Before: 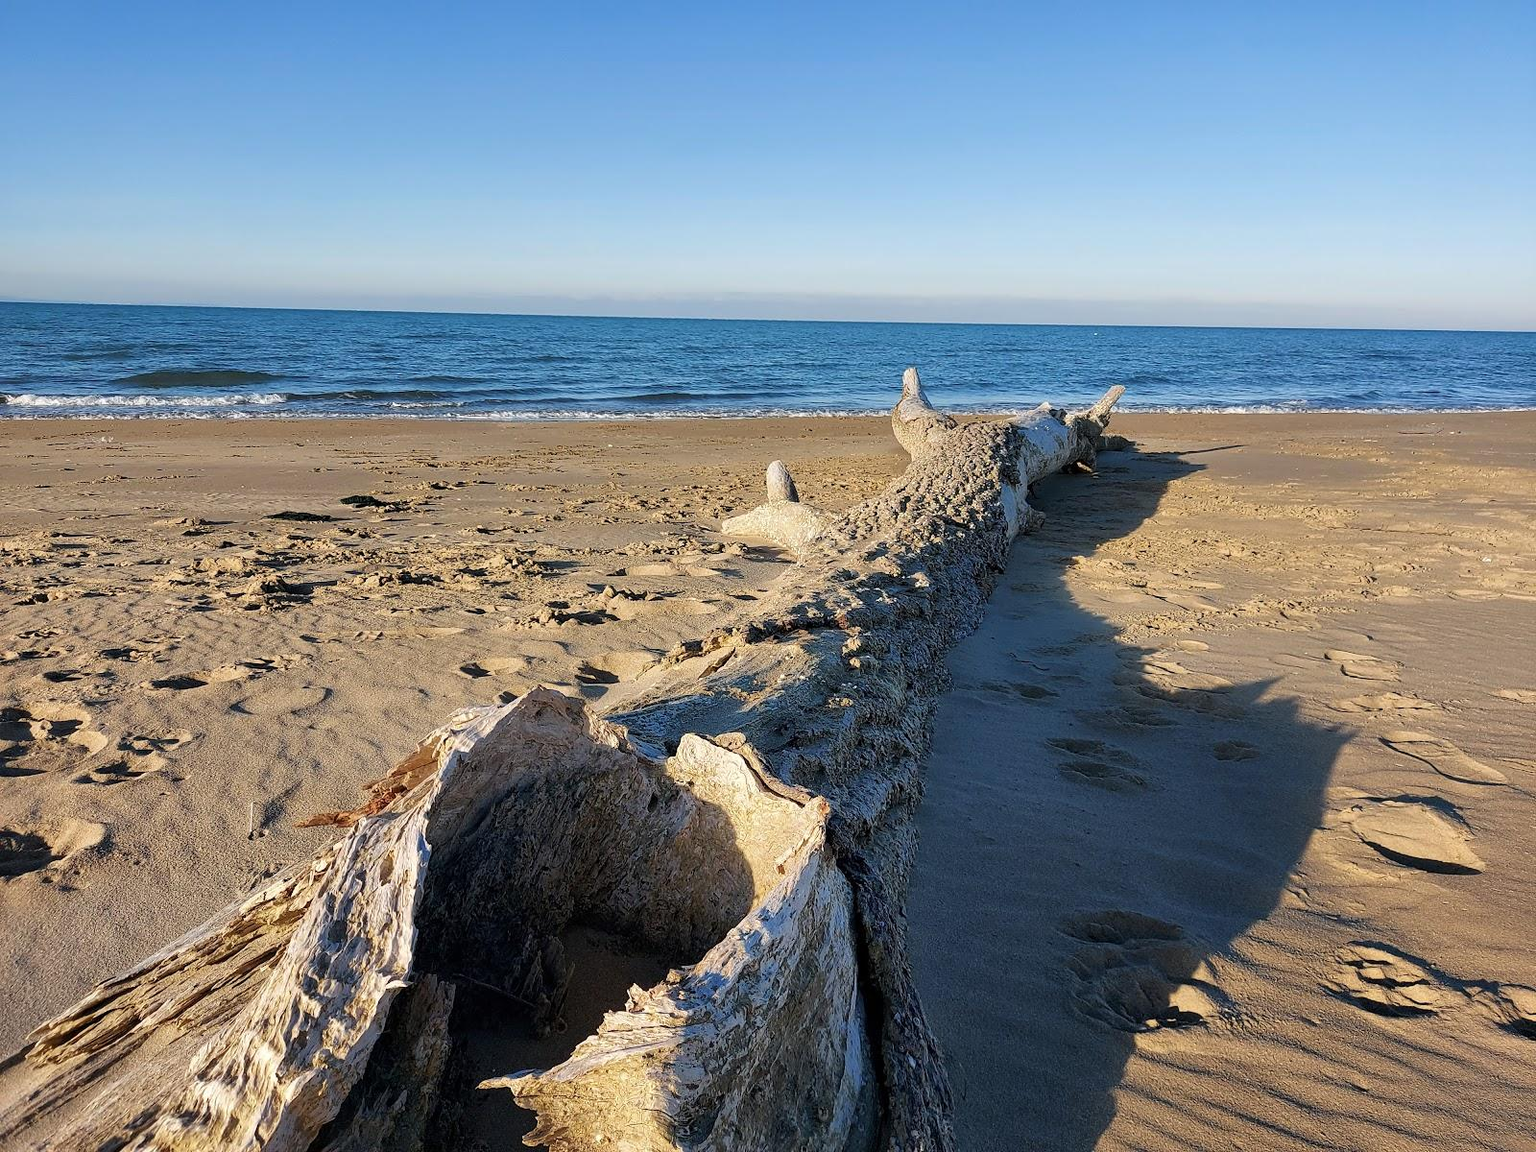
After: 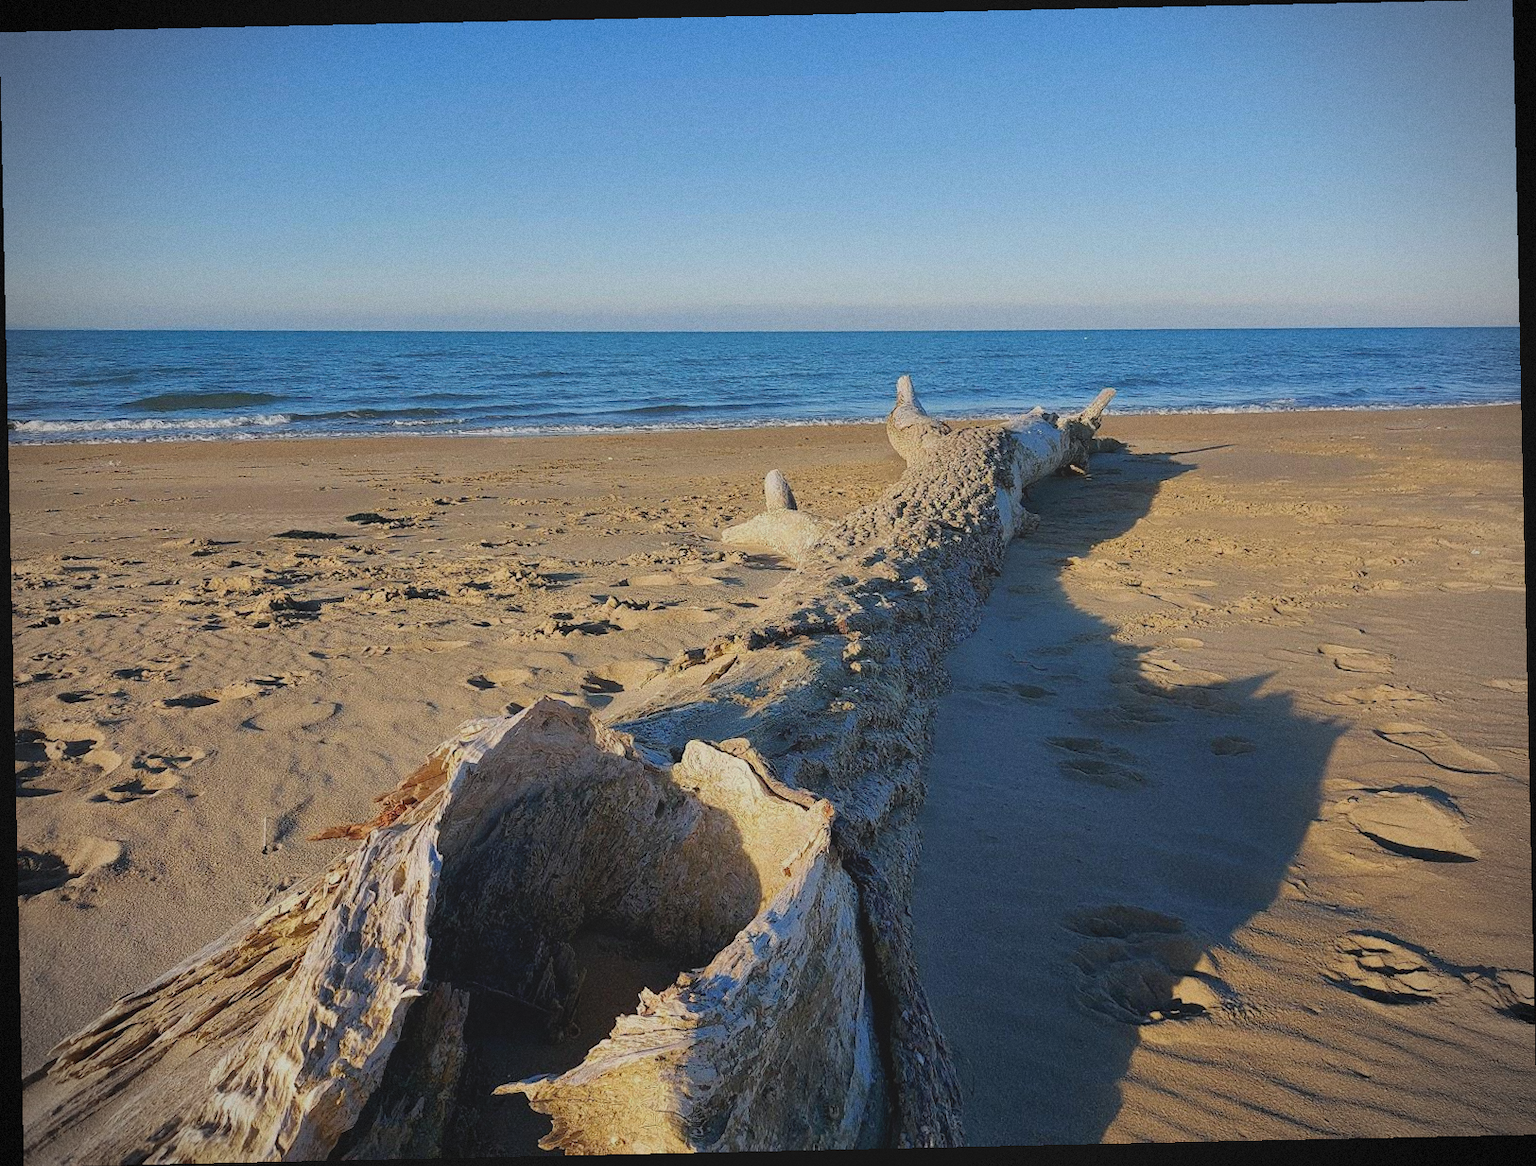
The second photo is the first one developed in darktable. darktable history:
vignetting: dithering 8-bit output, unbound false
rotate and perspective: rotation -1.24°, automatic cropping off
local contrast: detail 69%
grain: coarseness 0.09 ISO
